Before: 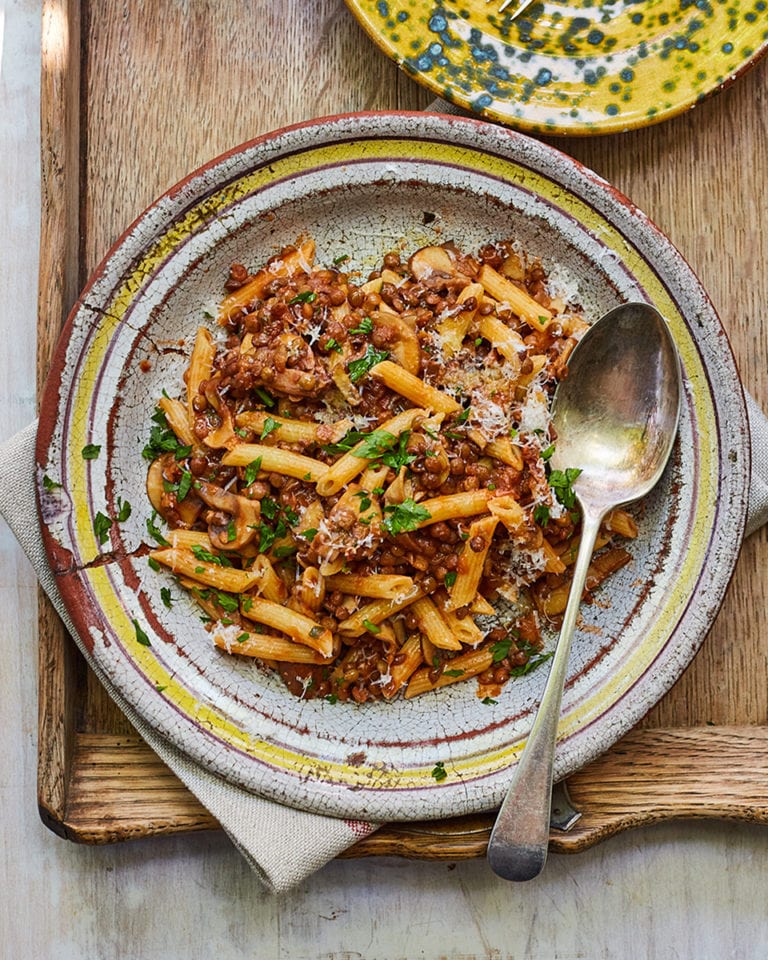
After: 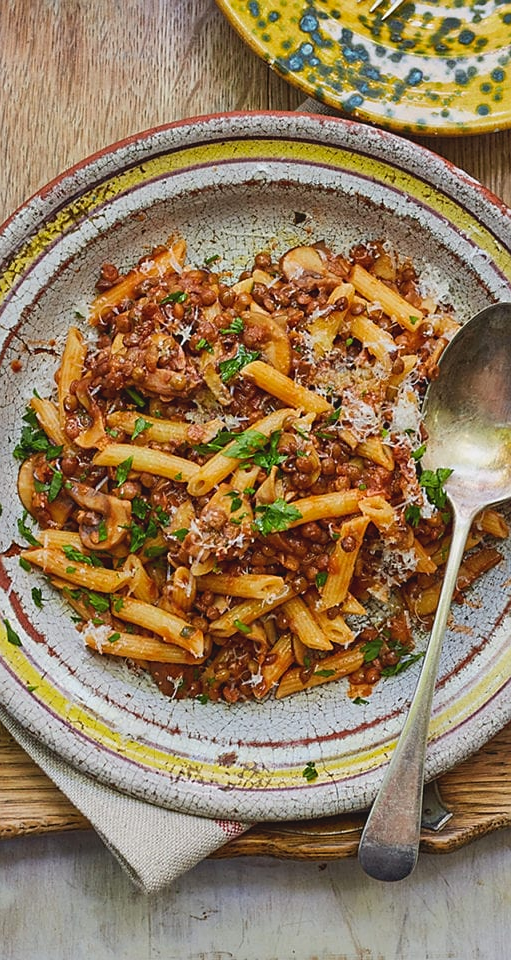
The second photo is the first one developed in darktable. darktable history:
contrast brightness saturation: contrast -0.11
crop: left 16.899%, right 16.556%
sharpen: radius 1.559, amount 0.373, threshold 1.271
